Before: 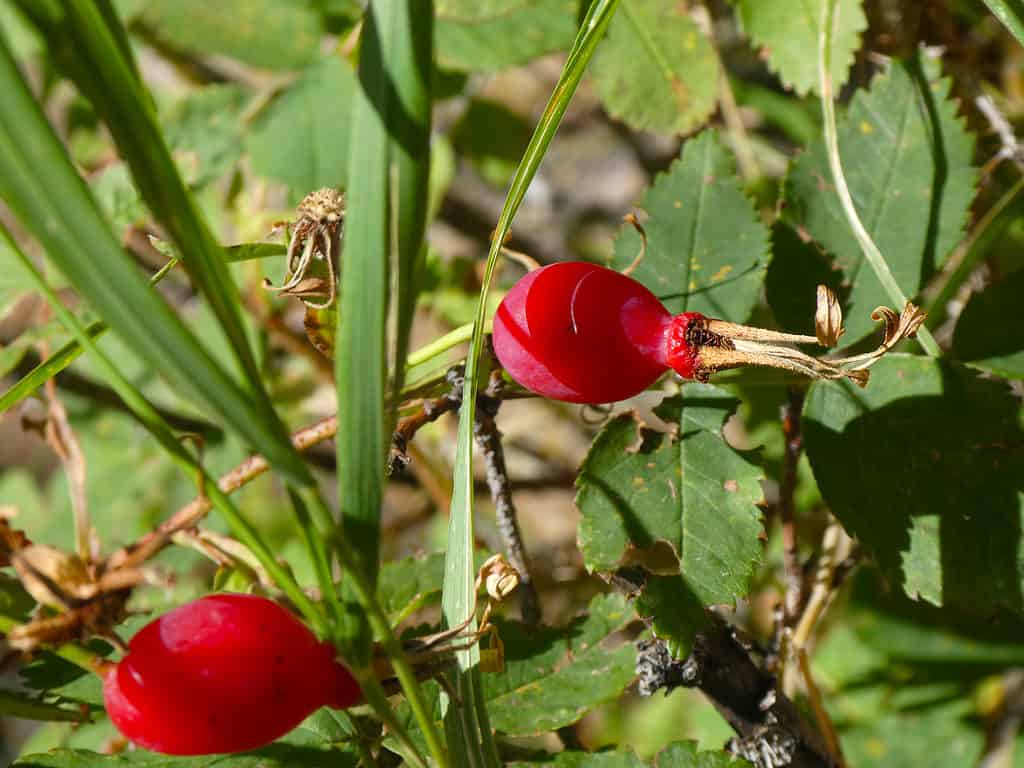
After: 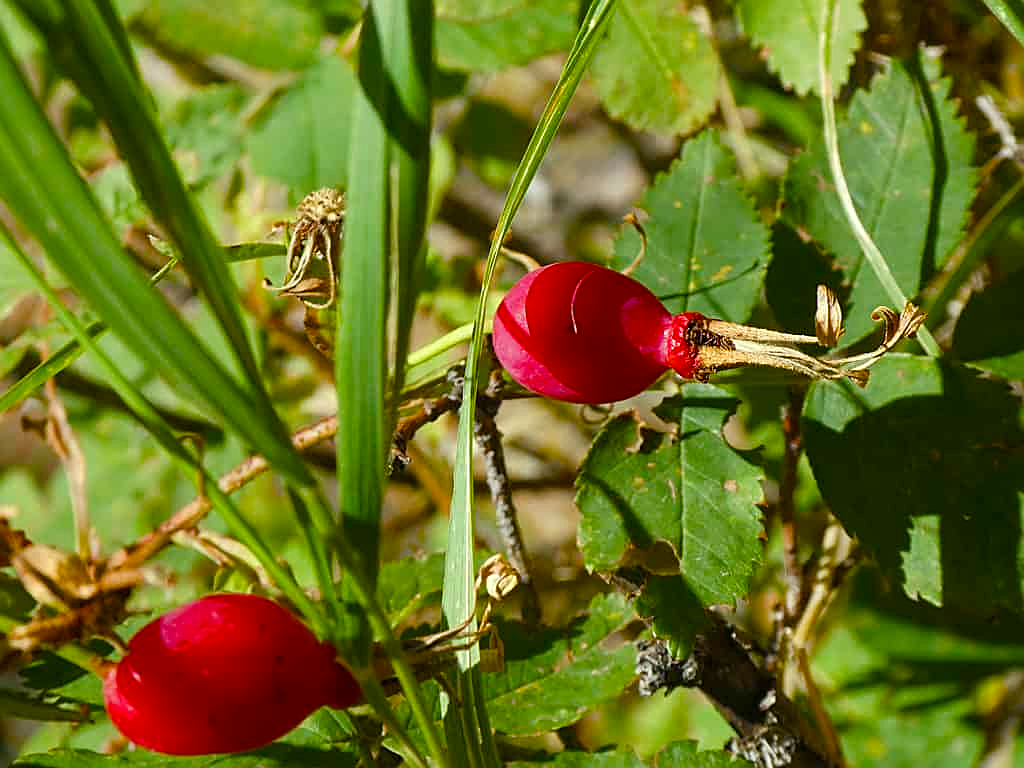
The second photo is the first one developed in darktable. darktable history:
tone equalizer: edges refinement/feathering 500, mask exposure compensation -1.57 EV, preserve details no
sharpen: on, module defaults
color correction: highlights a* -4.52, highlights b* 5.05, saturation 0.974
color balance rgb: perceptual saturation grading › global saturation 24.284%, perceptual saturation grading › highlights -24.214%, perceptual saturation grading › mid-tones 24.221%, perceptual saturation grading › shadows 39.399%, global vibrance 9.389%
